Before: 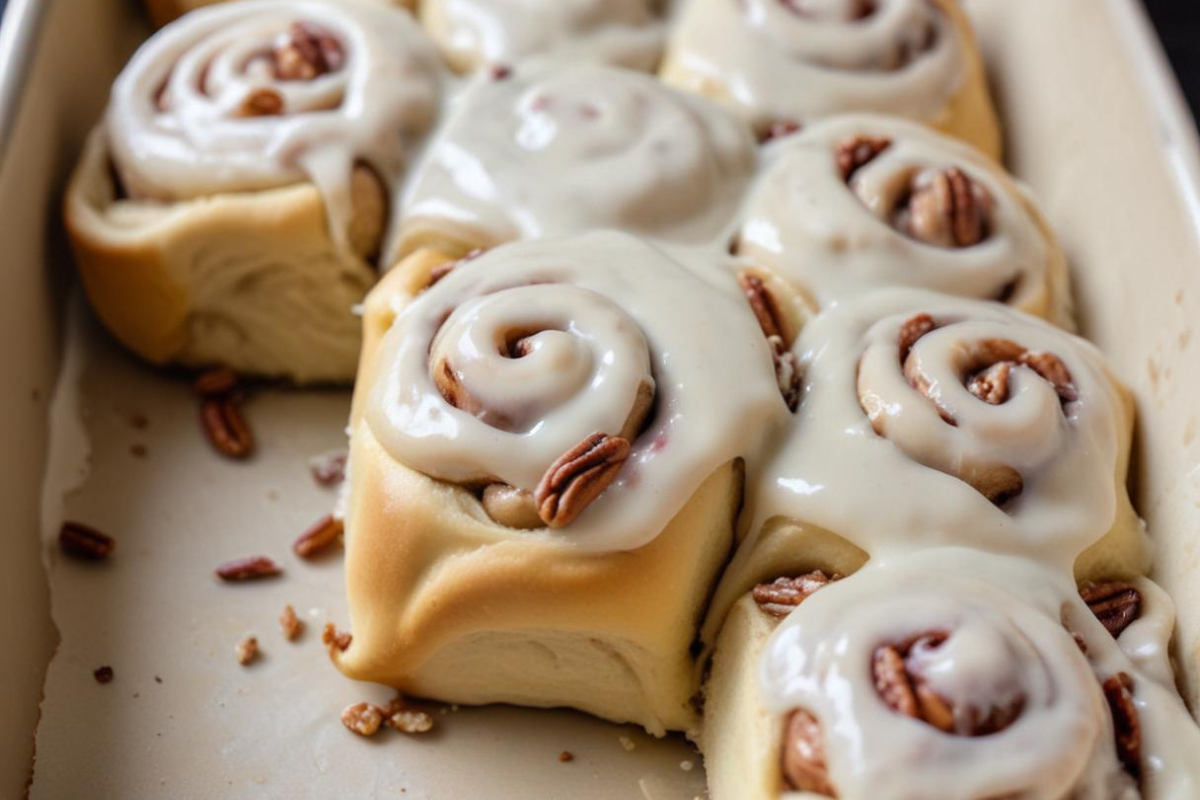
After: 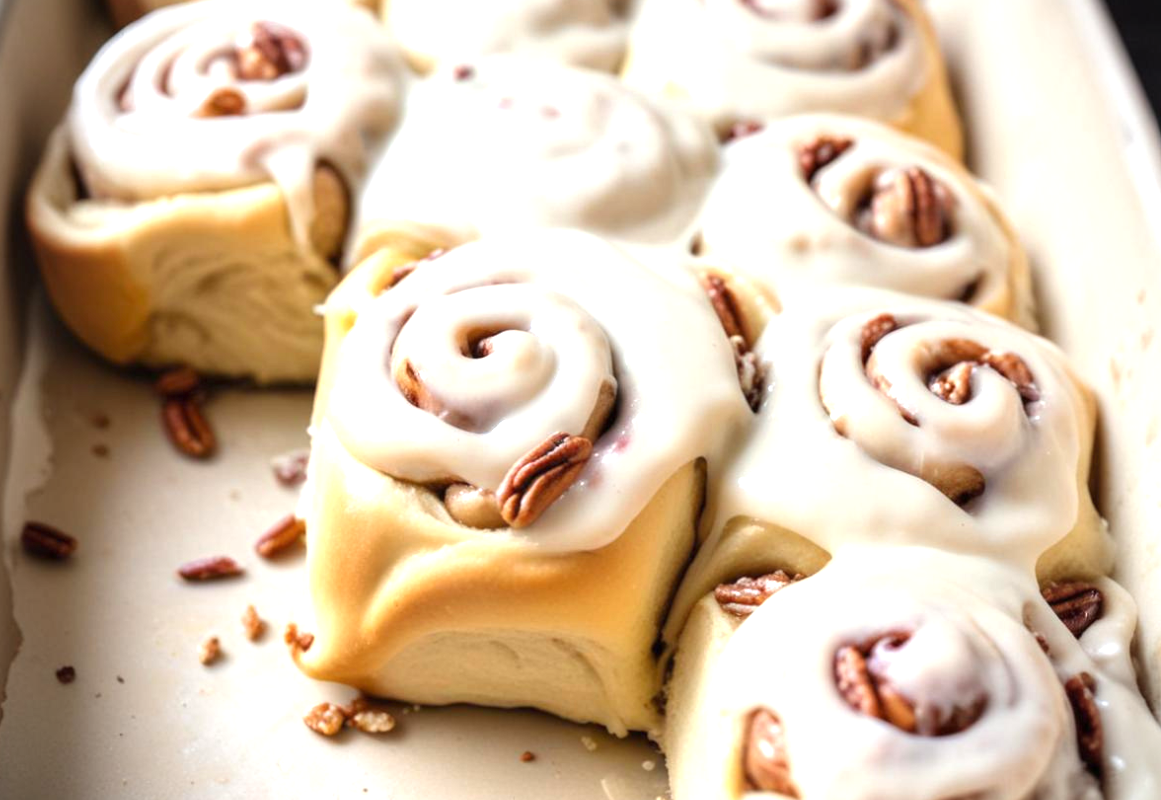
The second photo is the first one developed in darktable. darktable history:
vignetting: fall-off radius 60.92%
crop and rotate: left 3.238%
exposure: exposure 1 EV, compensate highlight preservation false
